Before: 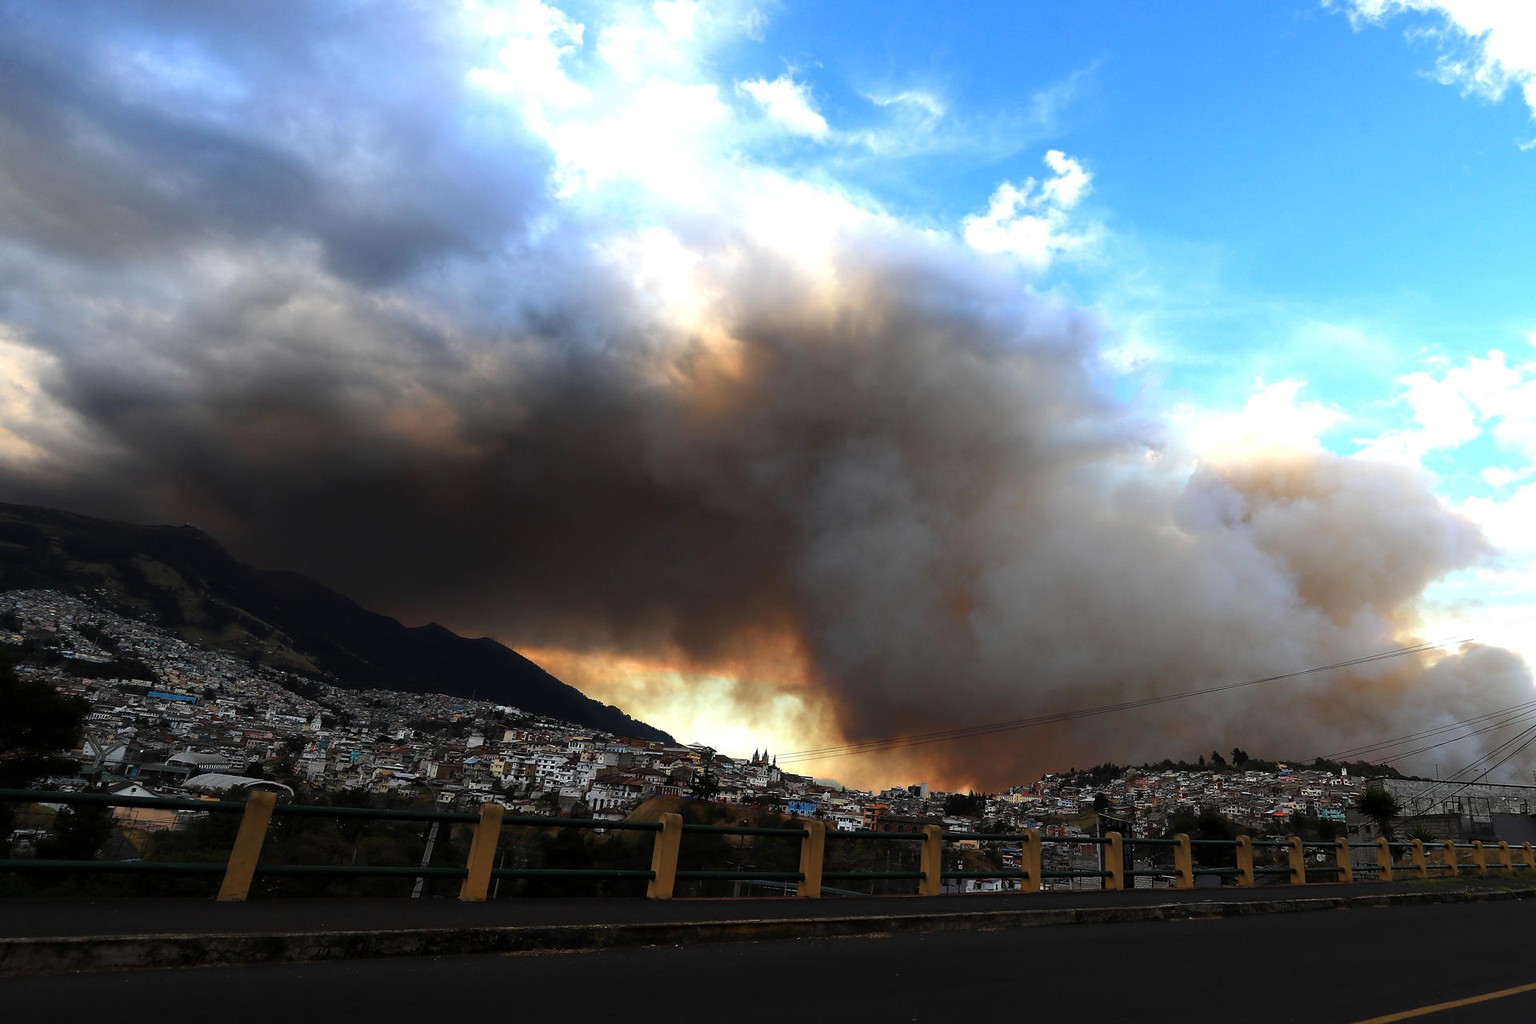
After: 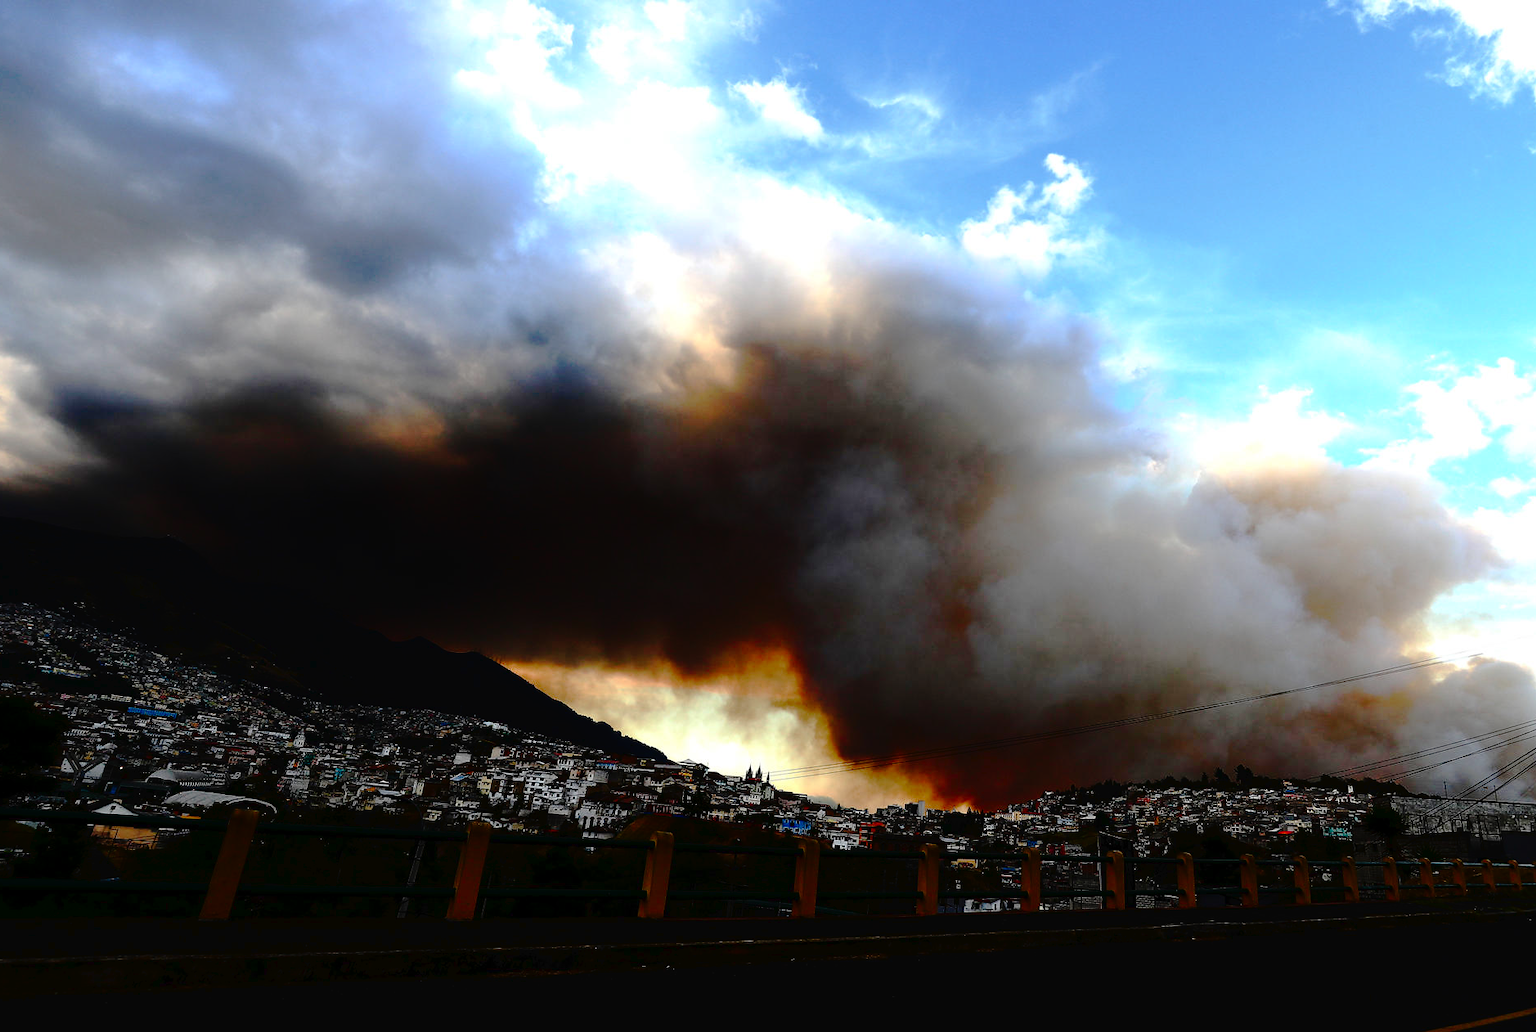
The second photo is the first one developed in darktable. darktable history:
crop and rotate: left 1.521%, right 0.618%, bottom 1.357%
contrast brightness saturation: contrast 0.187, brightness -0.23, saturation 0.119
tone curve: curves: ch0 [(0, 0) (0.003, 0.019) (0.011, 0.019) (0.025, 0.023) (0.044, 0.032) (0.069, 0.046) (0.1, 0.073) (0.136, 0.129) (0.177, 0.207) (0.224, 0.295) (0.277, 0.394) (0.335, 0.48) (0.399, 0.524) (0.468, 0.575) (0.543, 0.628) (0.623, 0.684) (0.709, 0.739) (0.801, 0.808) (0.898, 0.9) (1, 1)], preserve colors none
